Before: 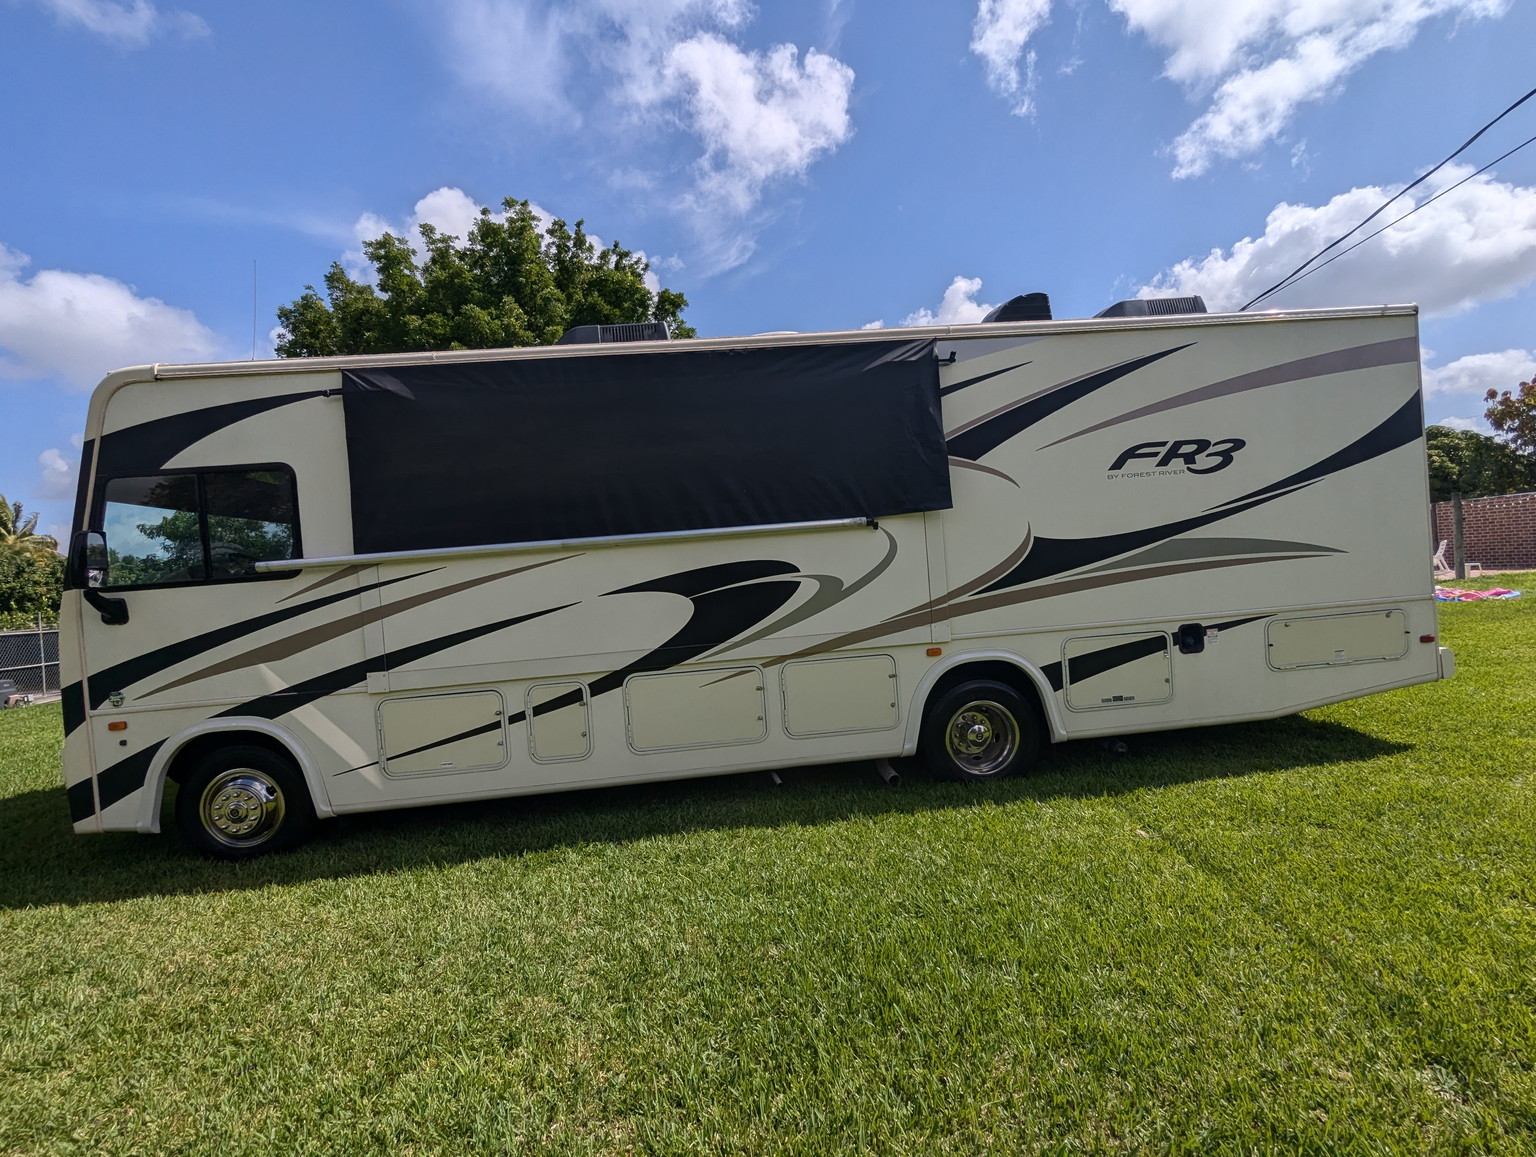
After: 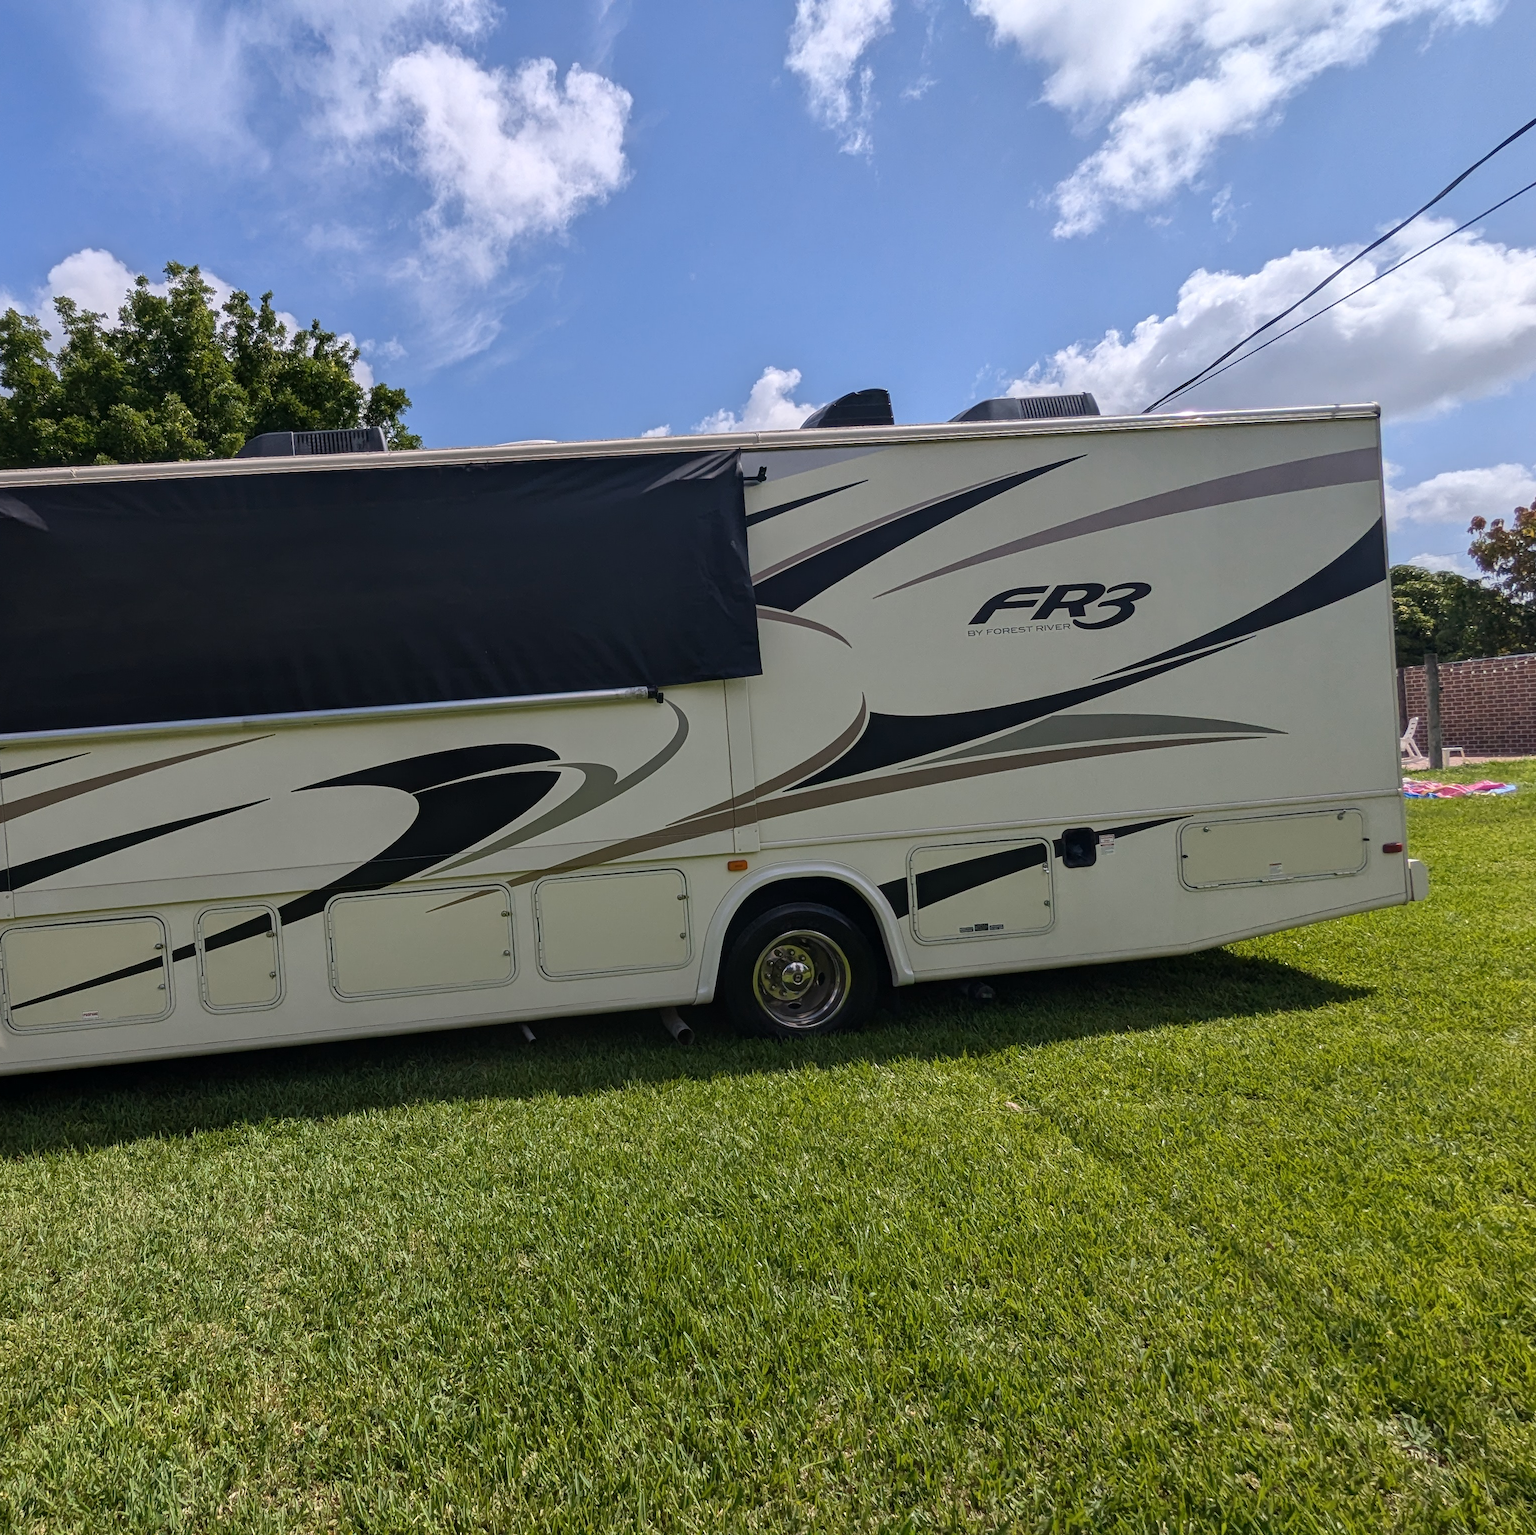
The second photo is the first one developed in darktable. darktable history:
crop and rotate: left 24.666%
tone equalizer: edges refinement/feathering 500, mask exposure compensation -1.57 EV, preserve details no
